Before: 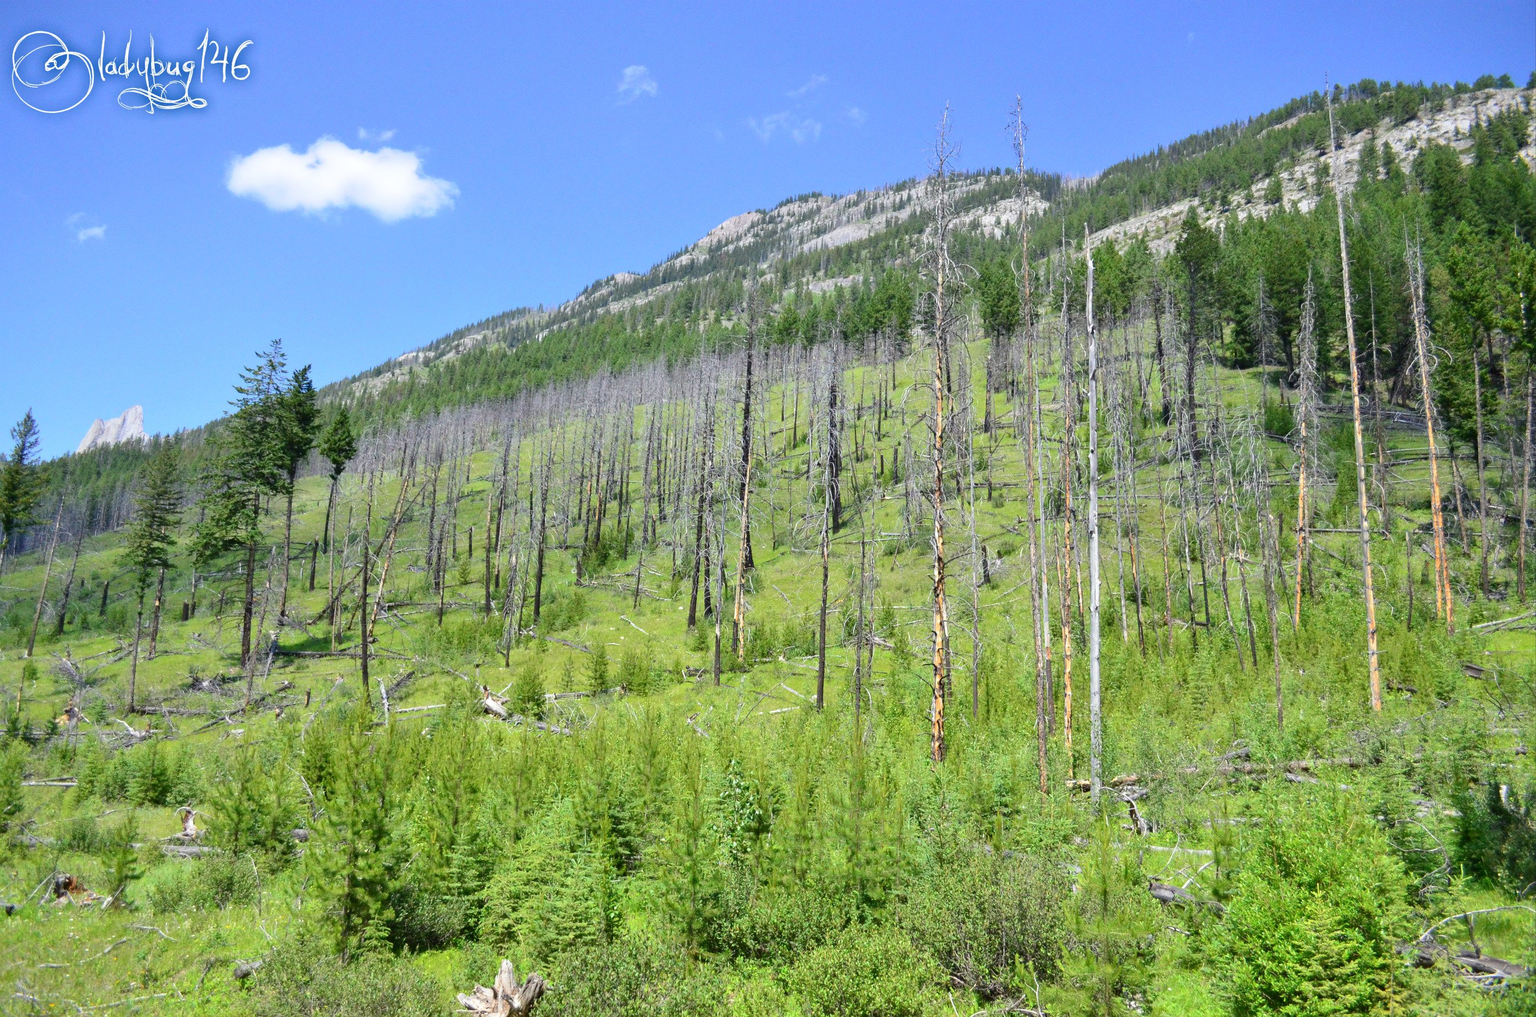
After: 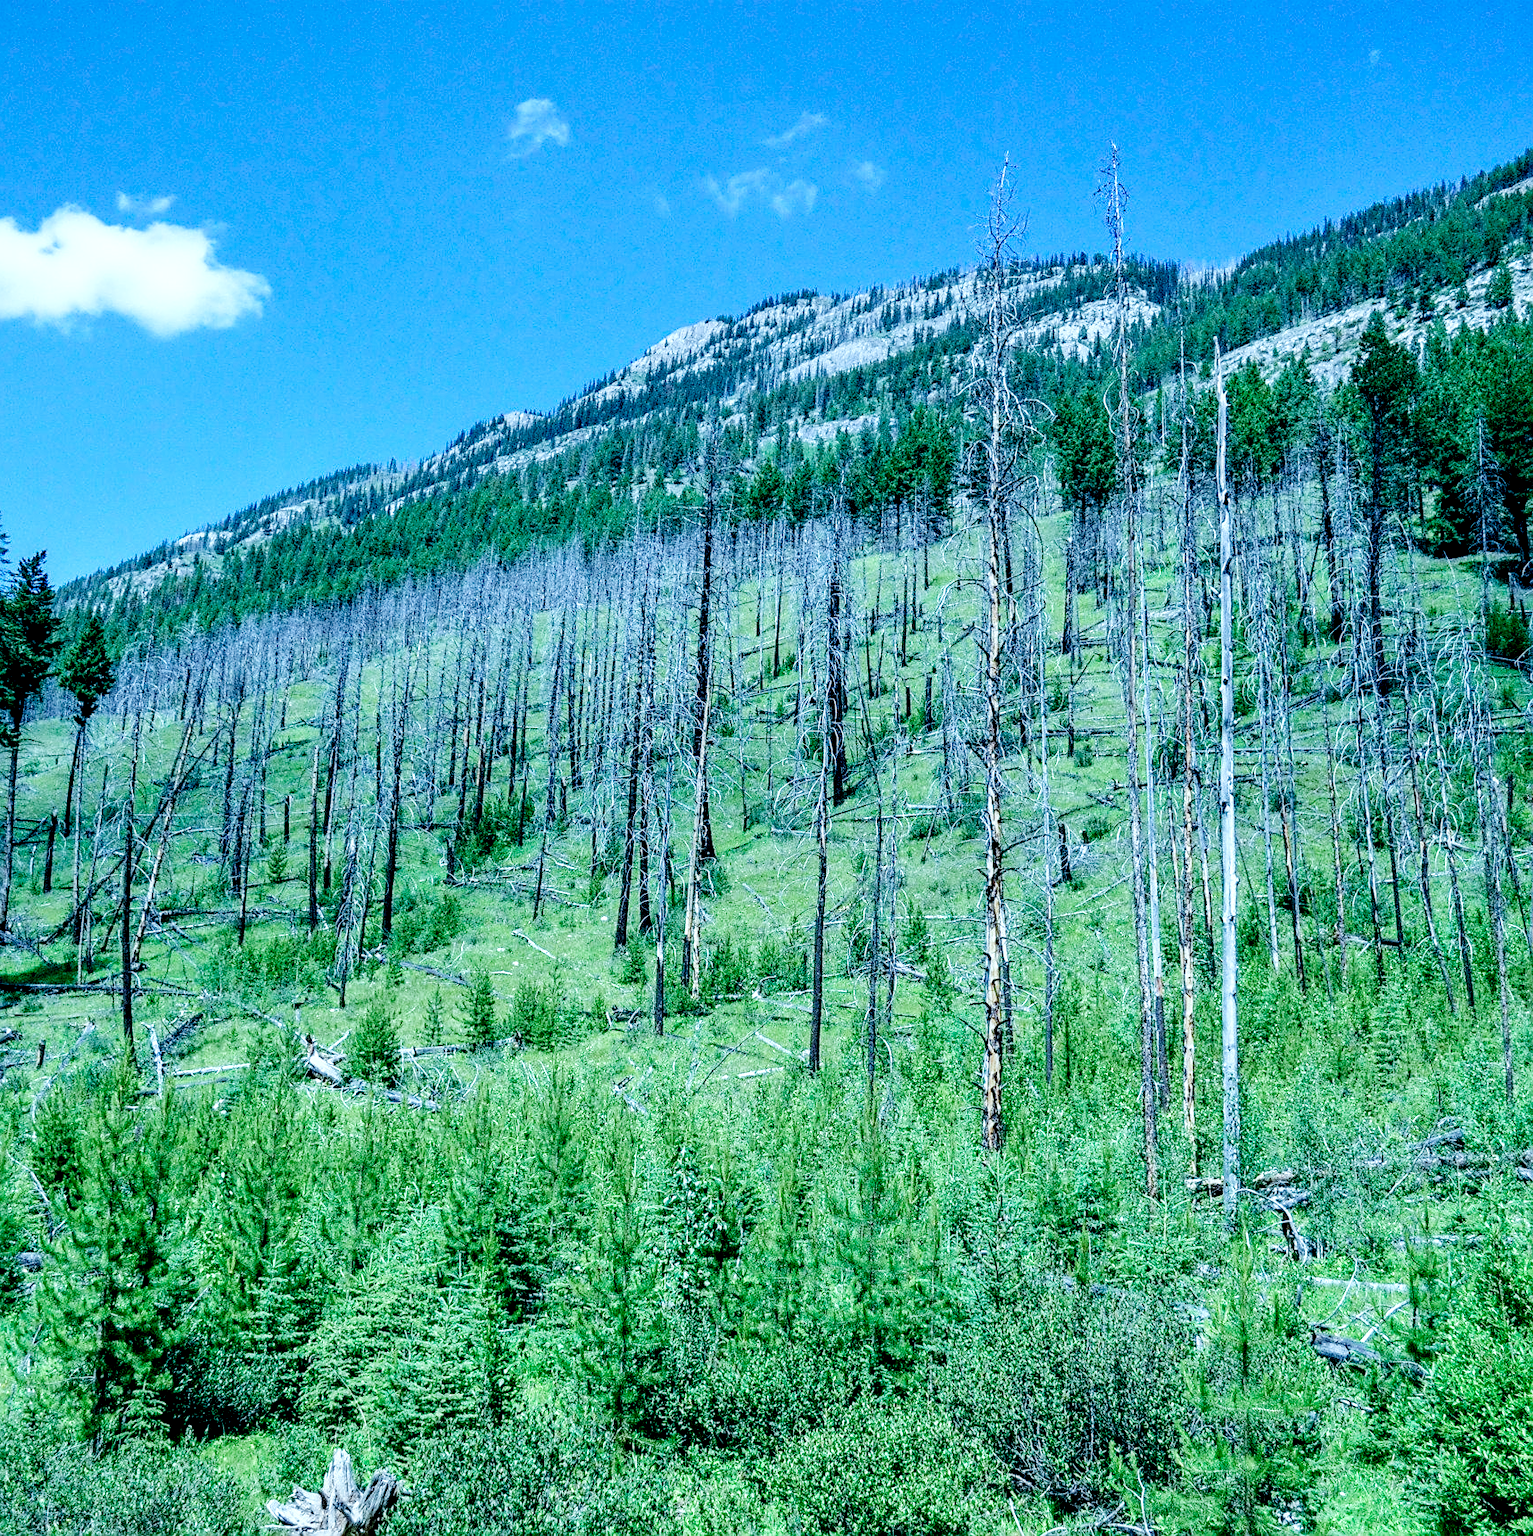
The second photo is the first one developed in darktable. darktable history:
crop and rotate: left 18.302%, right 15.573%
local contrast: highlights 78%, shadows 56%, detail 175%, midtone range 0.423
filmic rgb: black relative exposure -5 EV, white relative exposure 3.96 EV, hardness 2.88, contrast 1.298, preserve chrominance no, color science v4 (2020), iterations of high-quality reconstruction 0, type of noise poissonian
tone equalizer: edges refinement/feathering 500, mask exposure compensation -1.57 EV, preserve details no
sharpen: on, module defaults
color calibration: illuminant custom, x 0.432, y 0.395, temperature 3103.68 K
